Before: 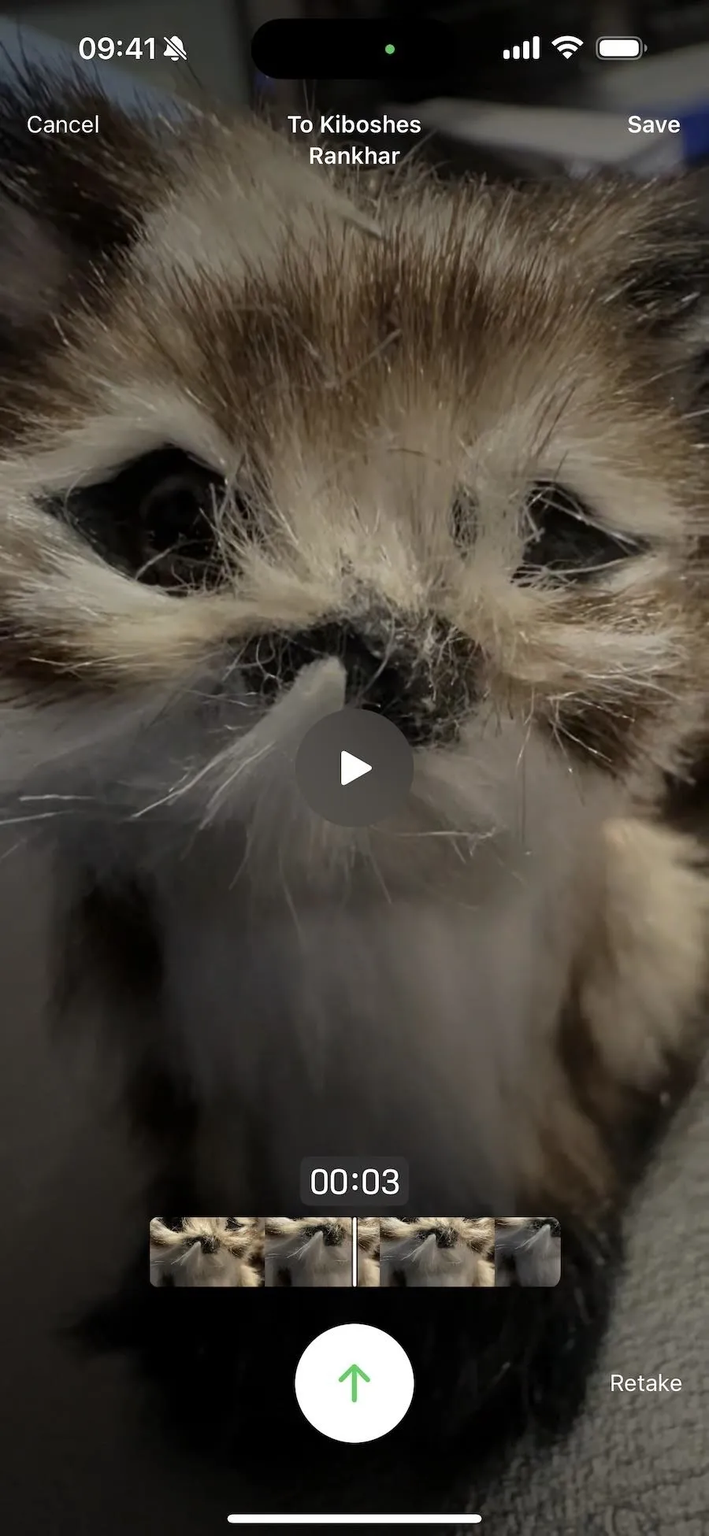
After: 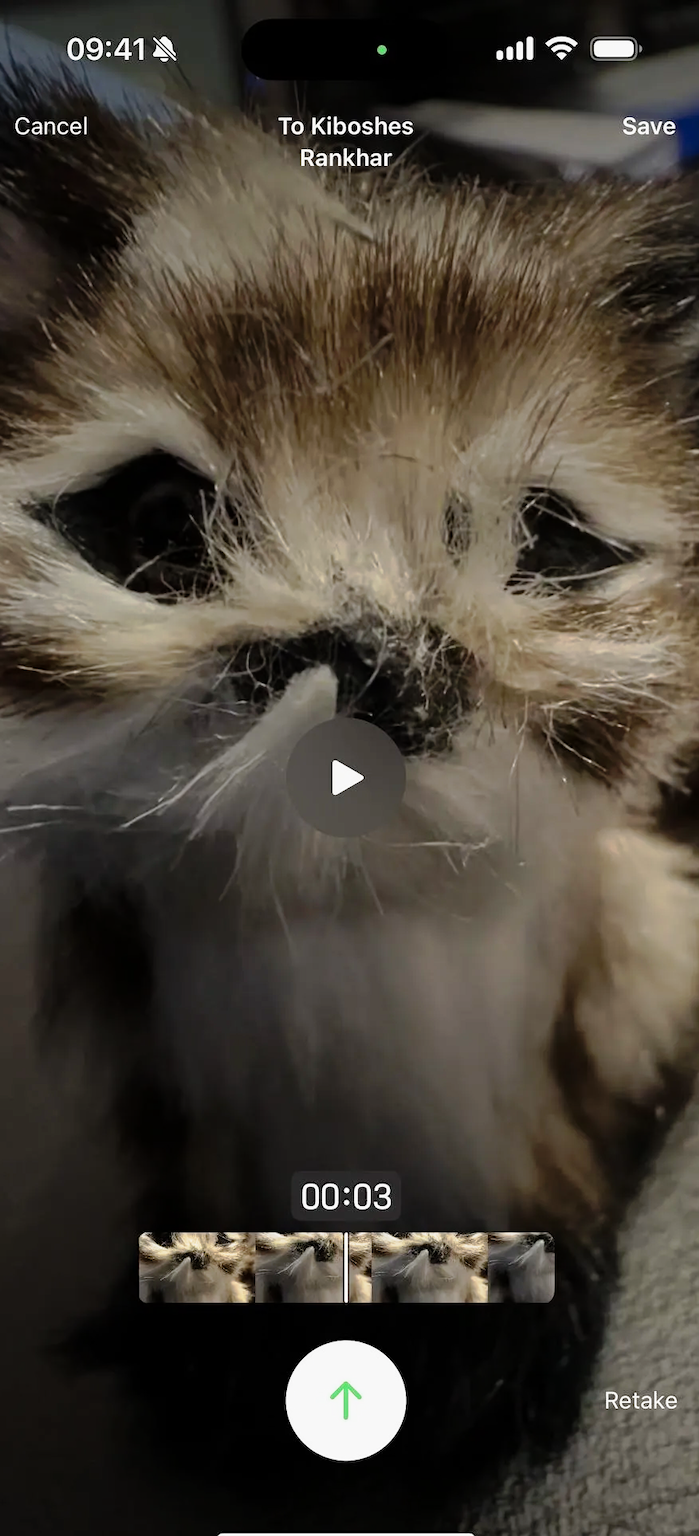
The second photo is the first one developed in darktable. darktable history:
crop and rotate: left 1.787%, right 0.715%, bottom 1.215%
tone curve: curves: ch0 [(0, 0) (0.105, 0.068) (0.195, 0.162) (0.283, 0.283) (0.384, 0.404) (0.485, 0.531) (0.638, 0.681) (0.795, 0.879) (1, 0.977)]; ch1 [(0, 0) (0.161, 0.092) (0.35, 0.33) (0.379, 0.401) (0.456, 0.469) (0.498, 0.506) (0.521, 0.549) (0.58, 0.624) (0.635, 0.671) (1, 1)]; ch2 [(0, 0) (0.371, 0.362) (0.437, 0.437) (0.483, 0.484) (0.53, 0.515) (0.56, 0.58) (0.622, 0.606) (1, 1)], preserve colors none
